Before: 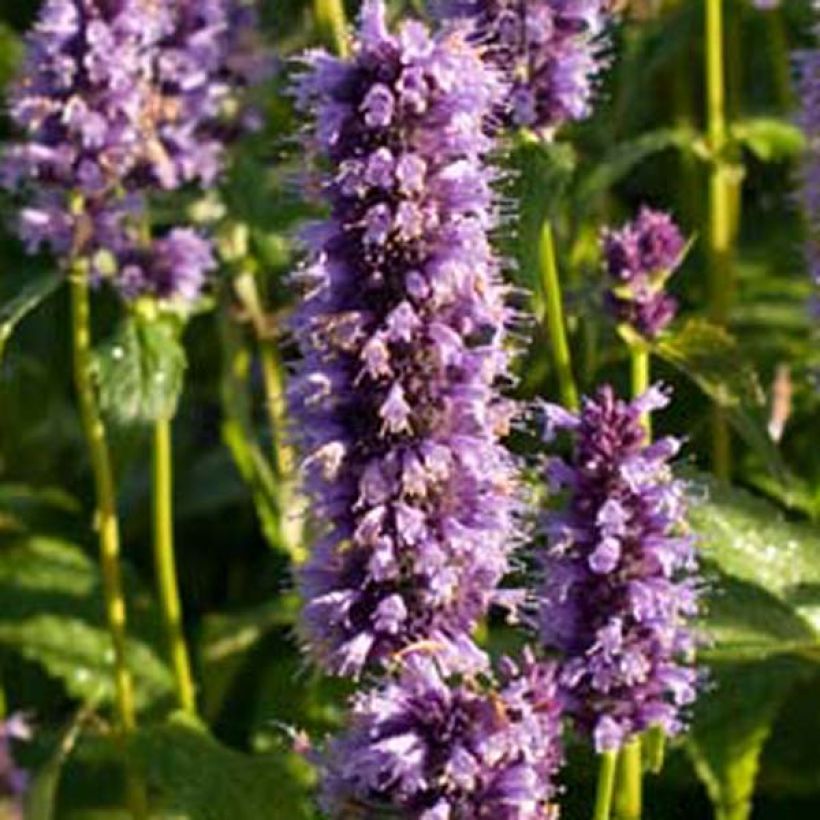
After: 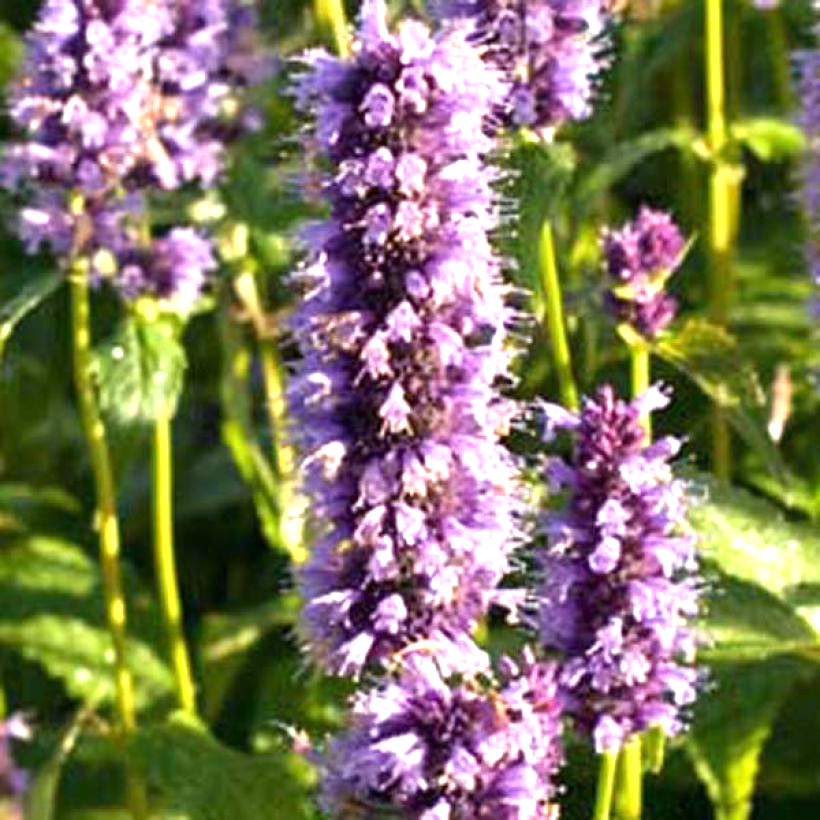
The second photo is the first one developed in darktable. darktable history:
exposure: exposure 0.994 EV, compensate exposure bias true, compensate highlight preservation false
